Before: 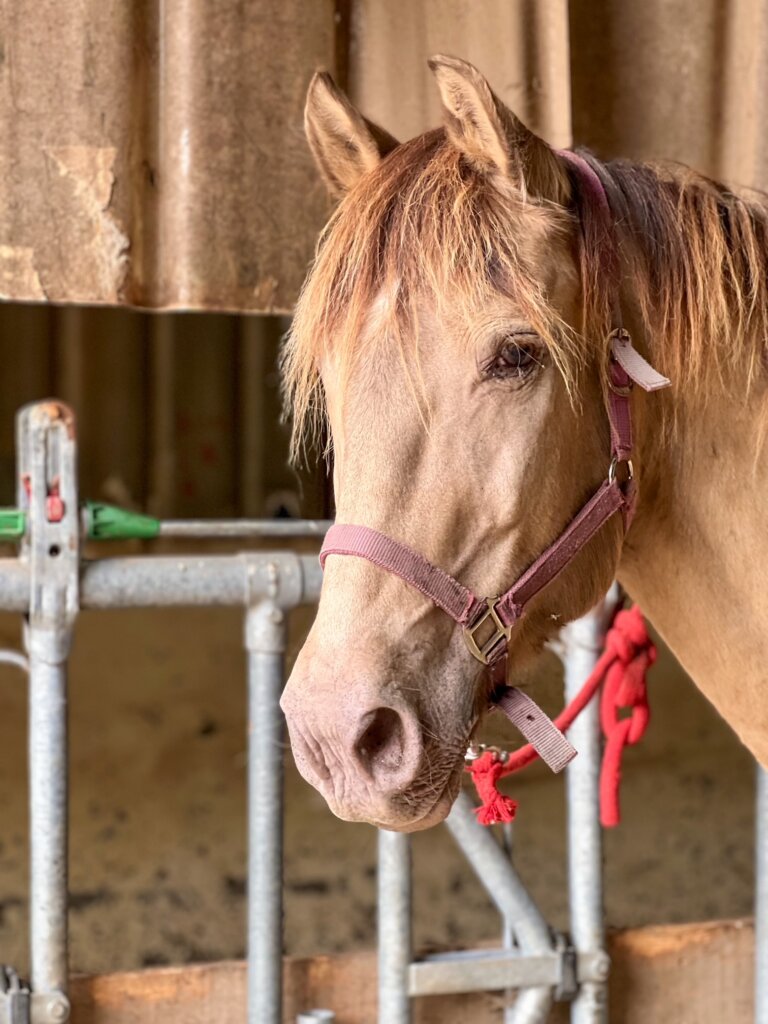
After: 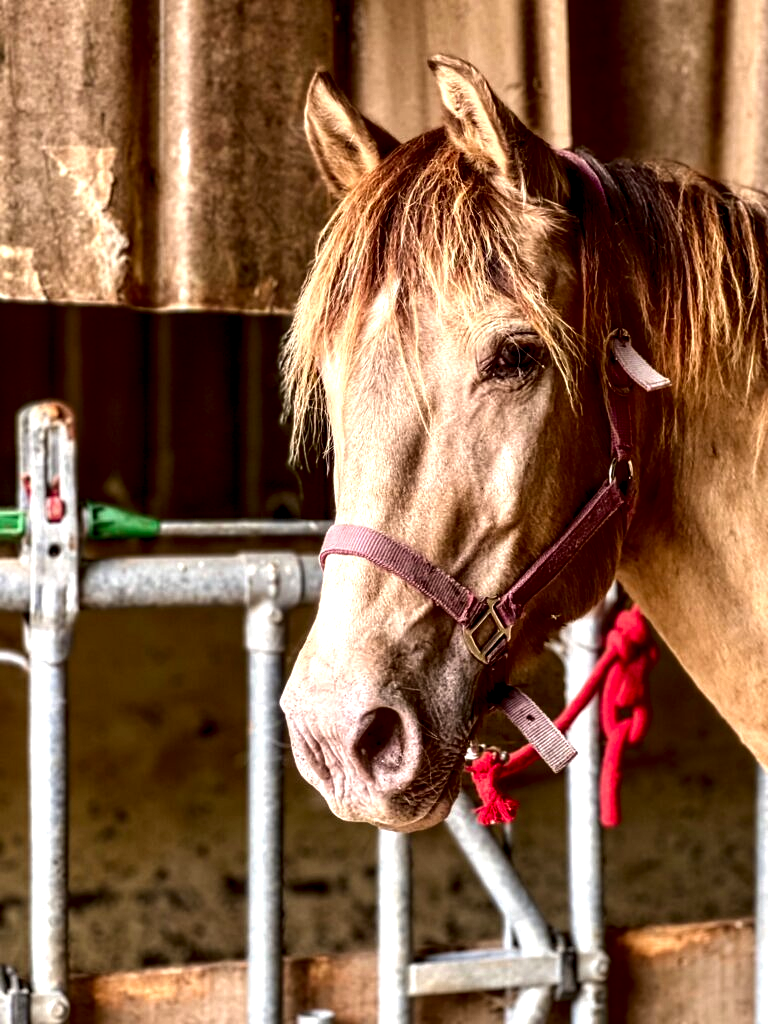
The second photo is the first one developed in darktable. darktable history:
contrast brightness saturation: brightness -0.25, saturation 0.202
local contrast: highlights 81%, shadows 57%, detail 175%, midtone range 0.609
exposure: exposure 0.194 EV, compensate exposure bias true, compensate highlight preservation false
